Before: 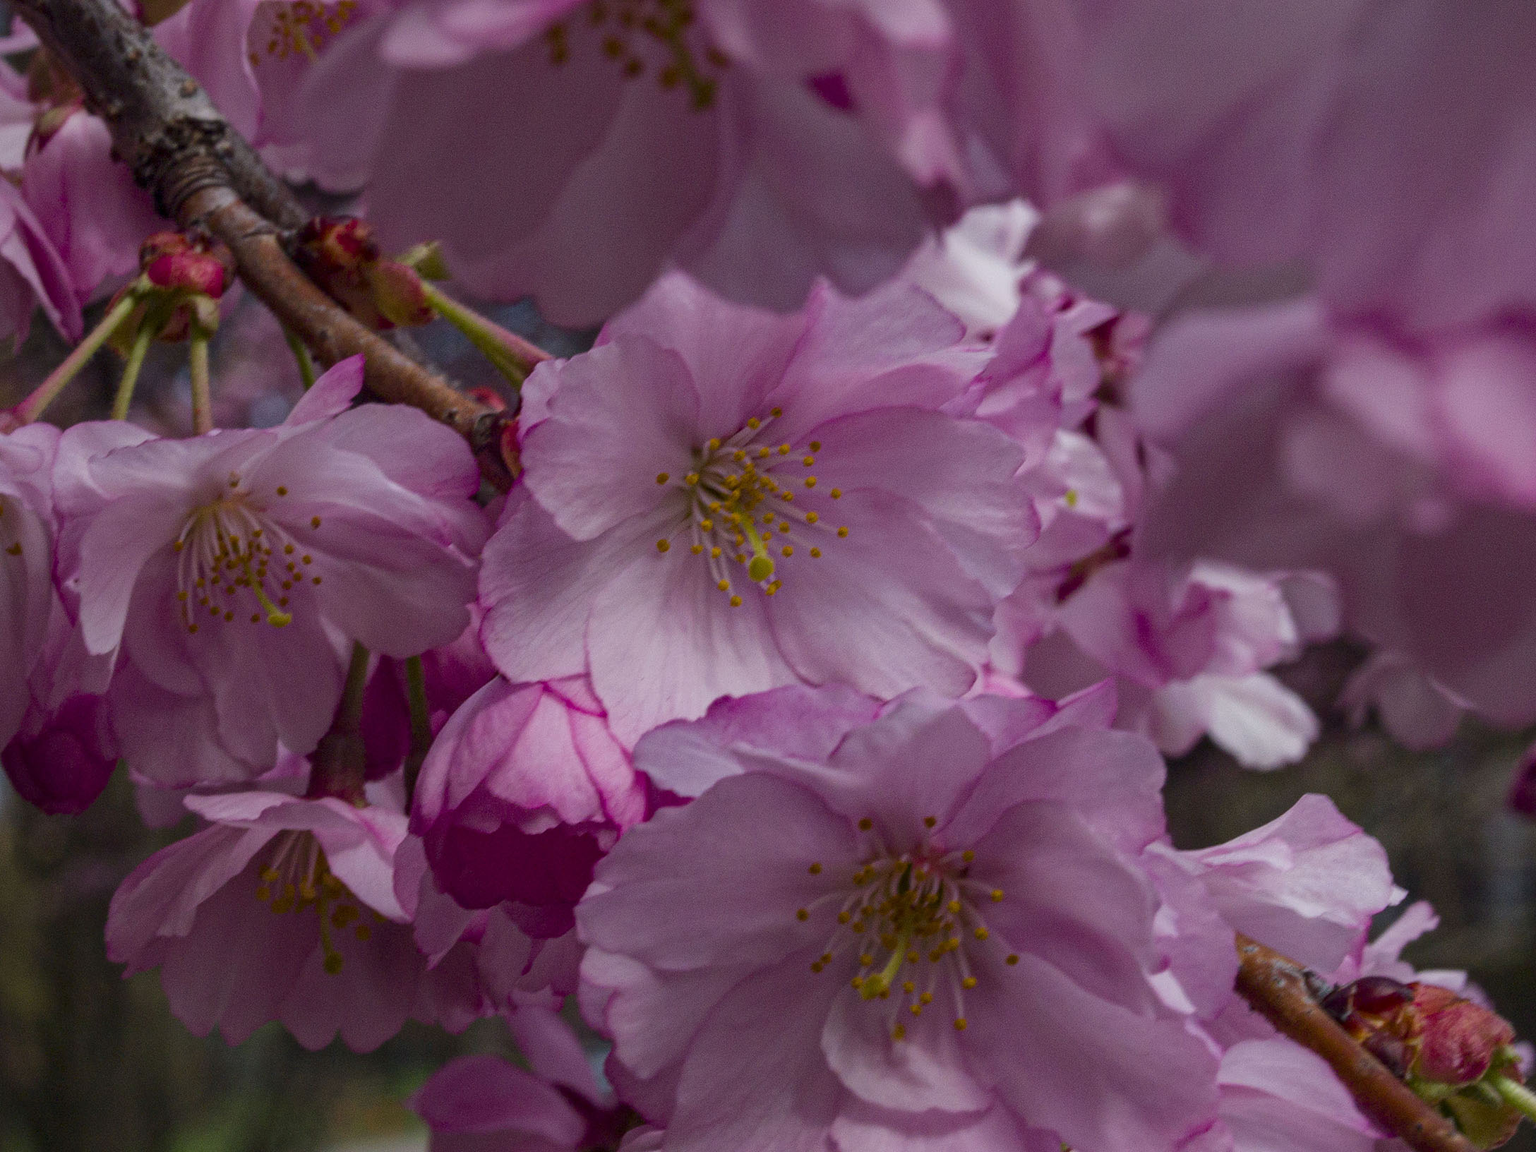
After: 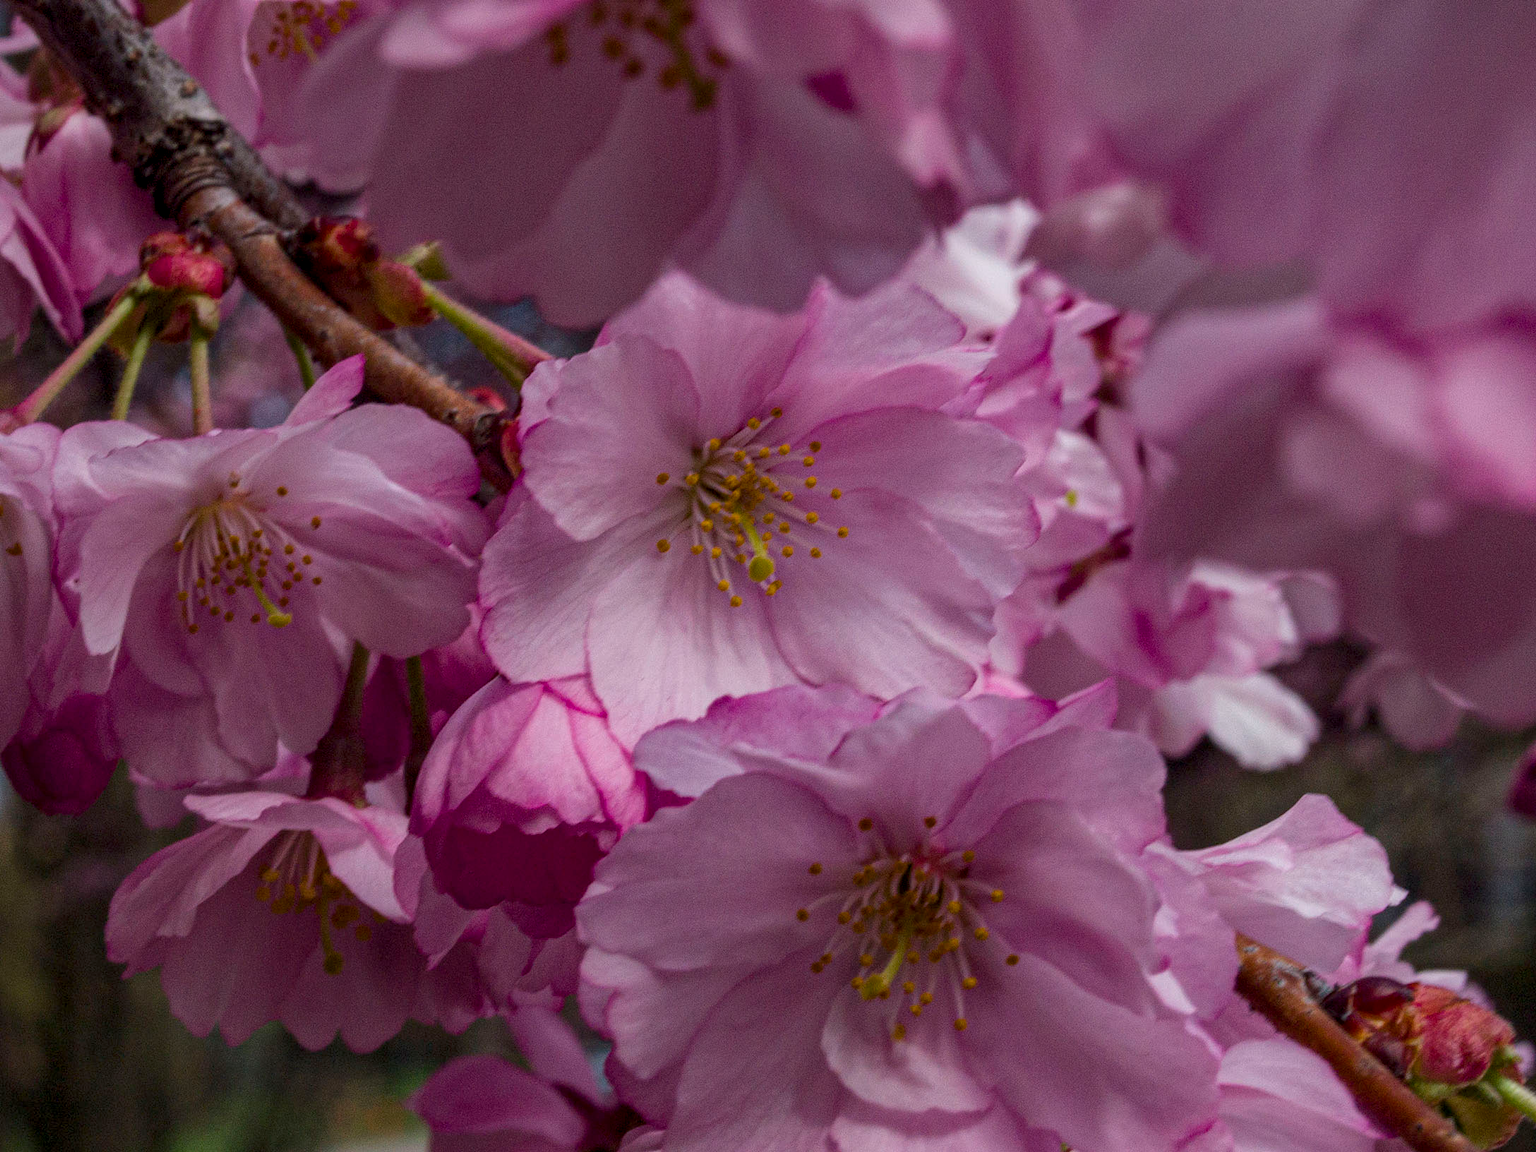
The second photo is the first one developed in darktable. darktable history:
exposure: compensate highlight preservation false
local contrast: highlights 103%, shadows 101%, detail 131%, midtone range 0.2
